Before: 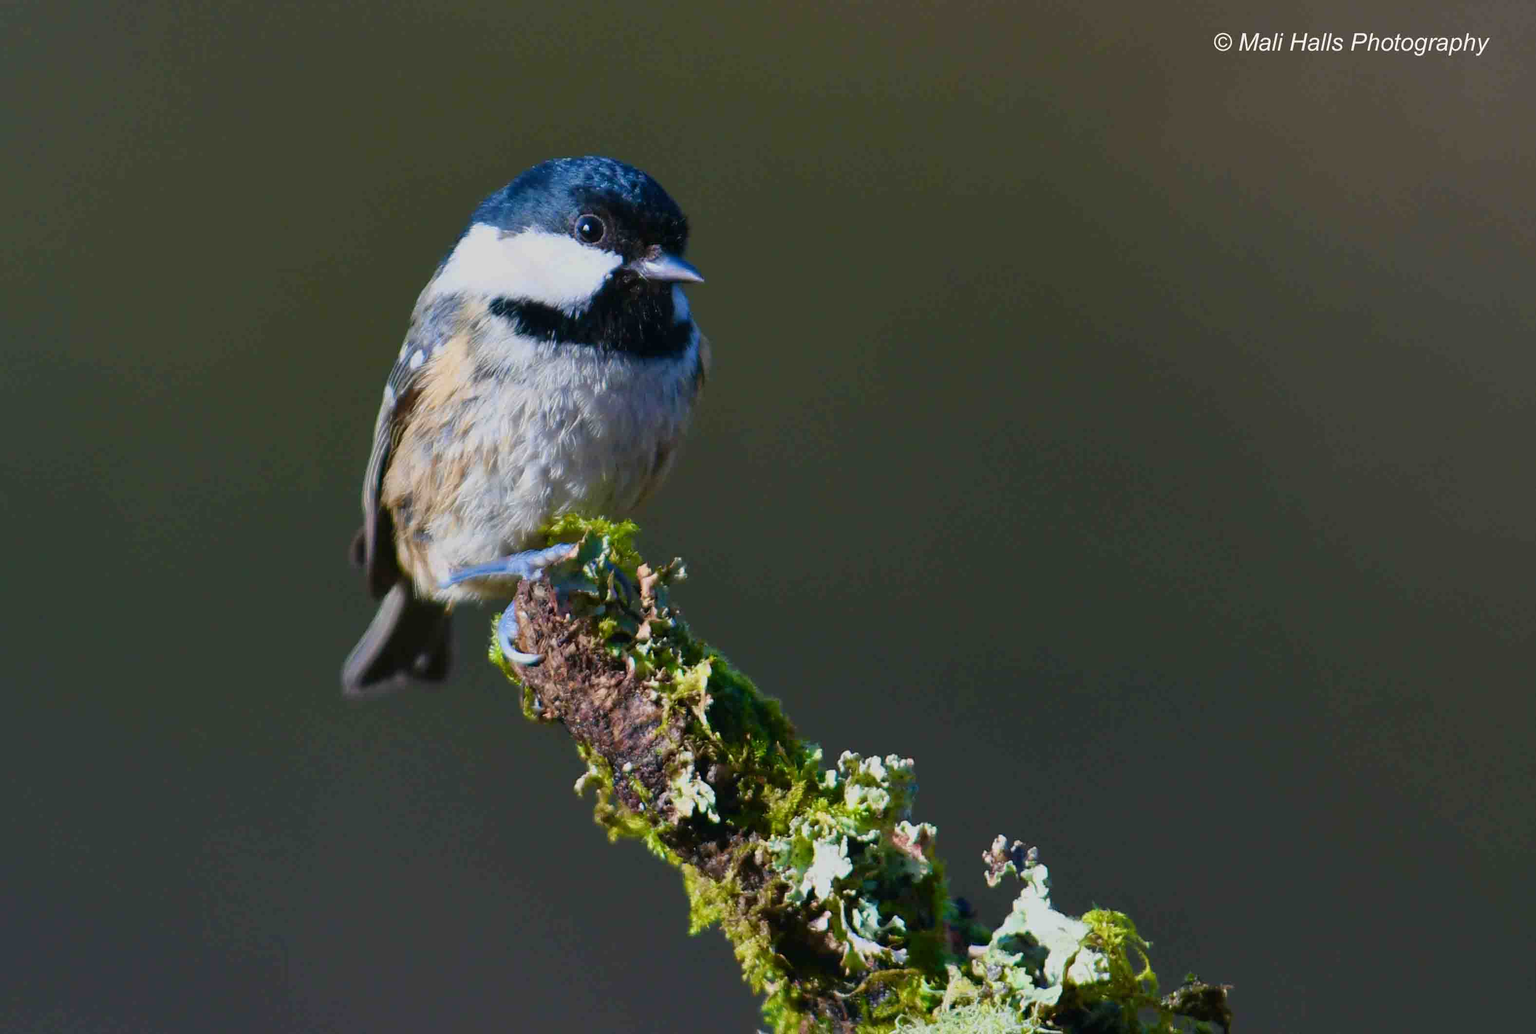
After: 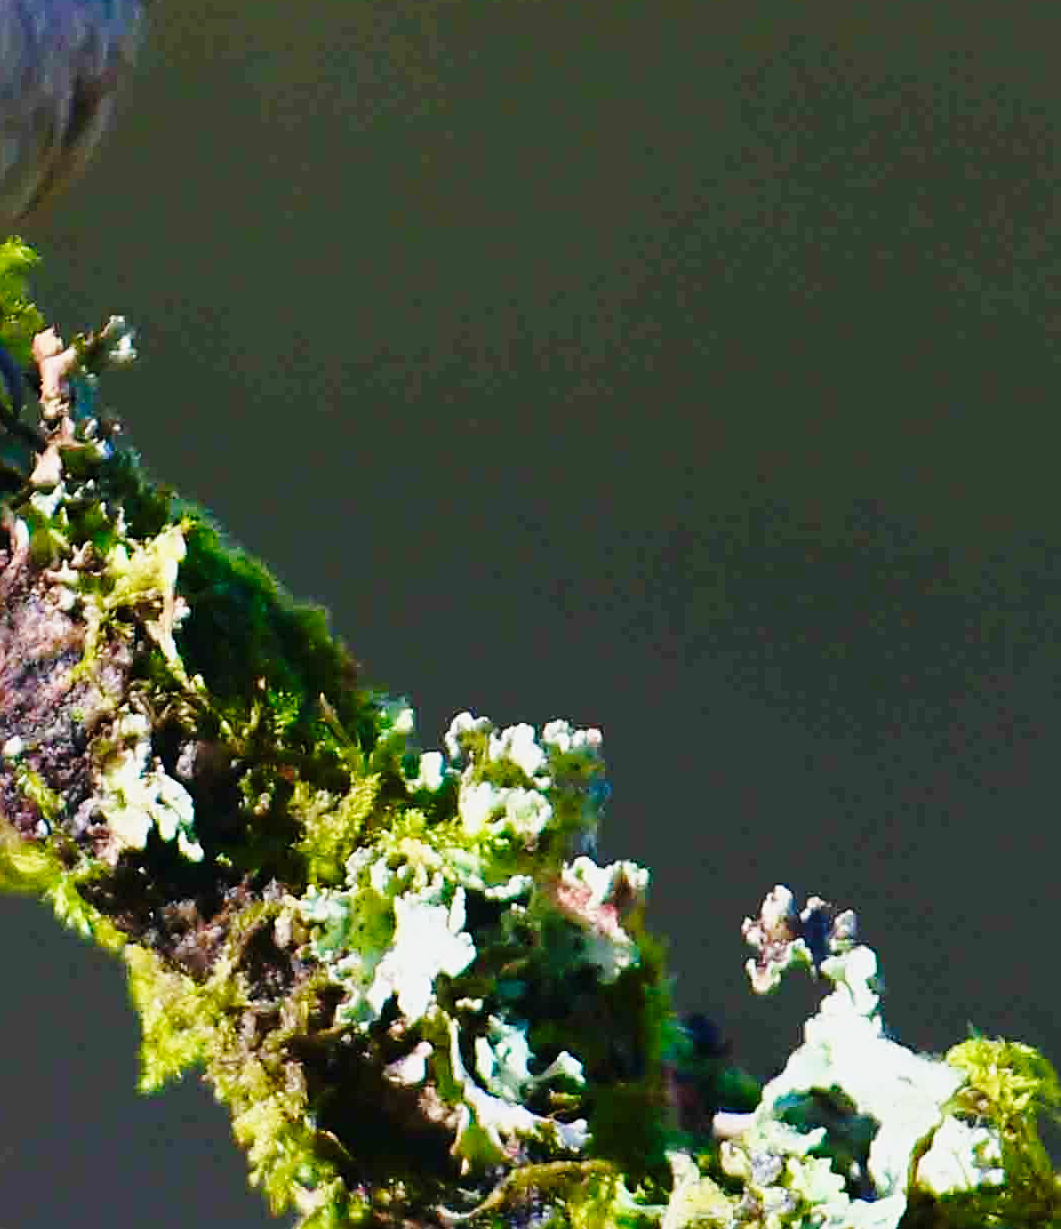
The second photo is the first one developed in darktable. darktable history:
sharpen: on, module defaults
base curve: curves: ch0 [(0, 0) (0.028, 0.03) (0.121, 0.232) (0.46, 0.748) (0.859, 0.968) (1, 1)], preserve colors none
crop: left 40.427%, top 39.033%, right 25.921%, bottom 3.072%
